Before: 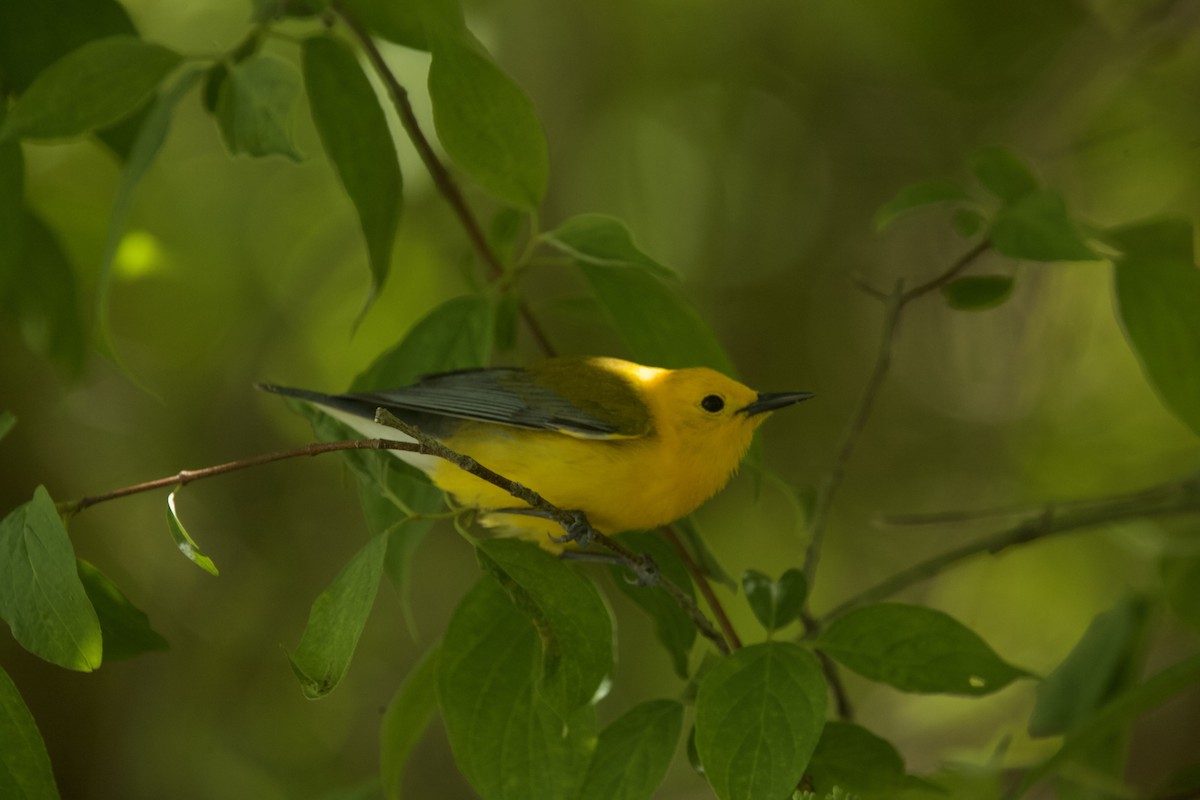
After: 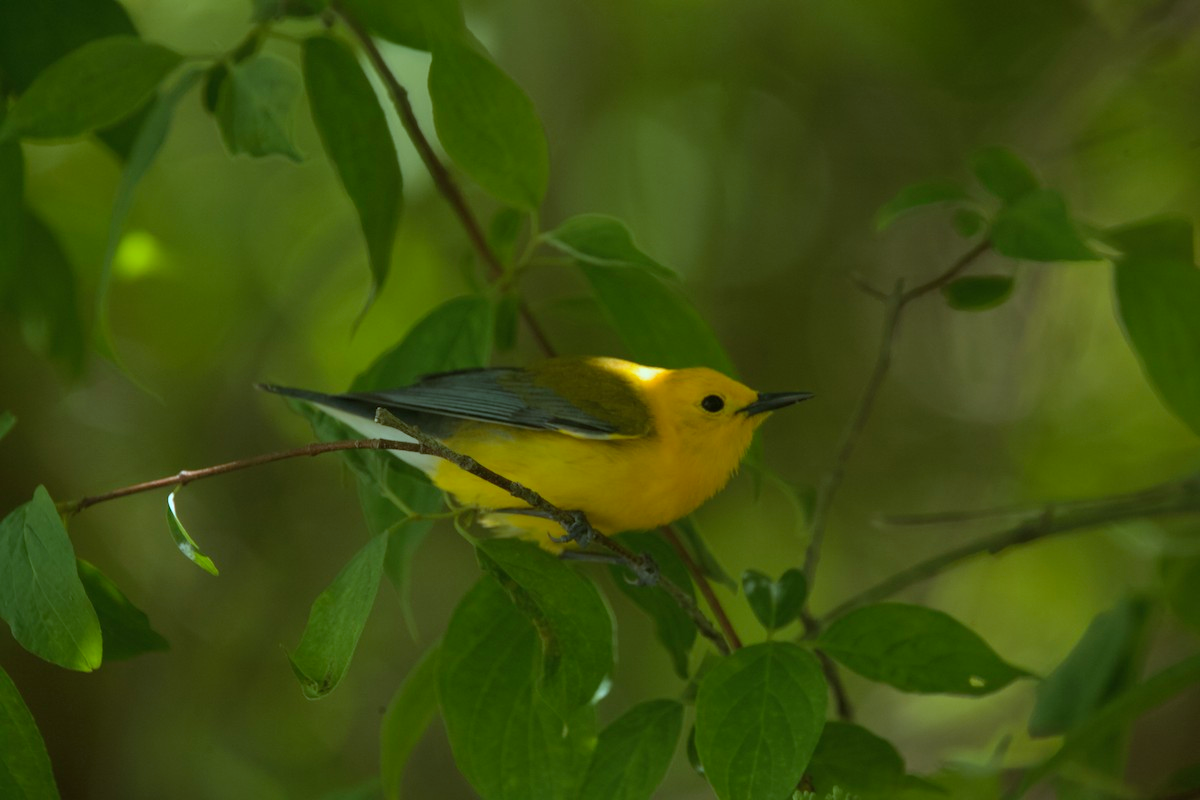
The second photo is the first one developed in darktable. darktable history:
color correction: highlights a* -8.96, highlights b* -23.55
